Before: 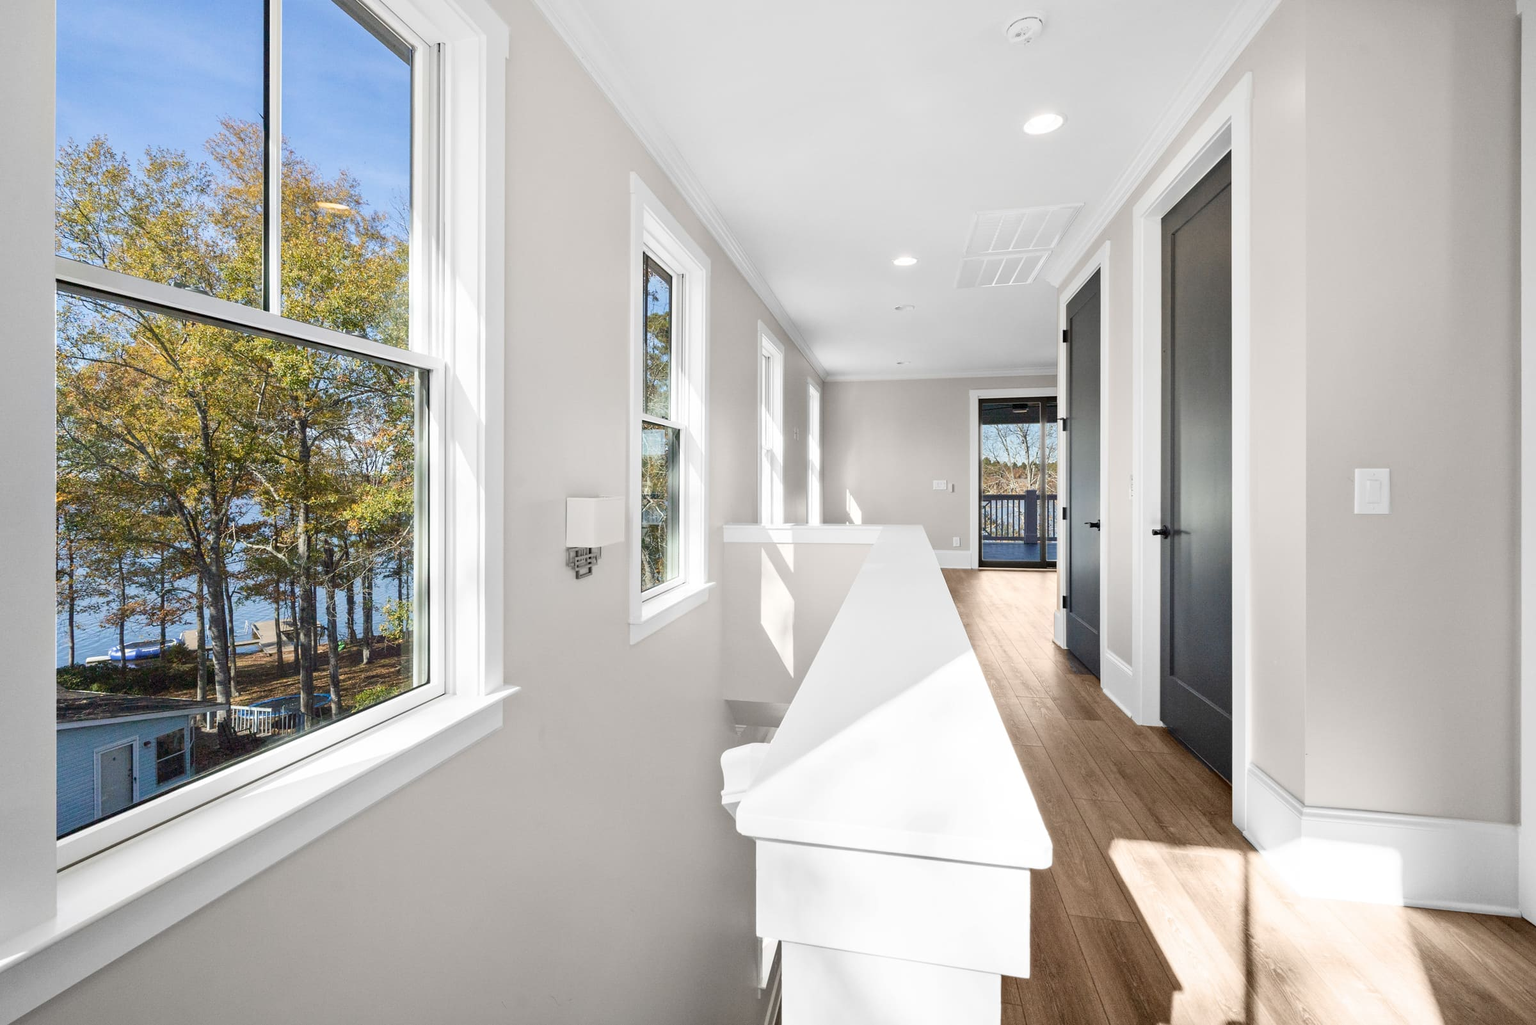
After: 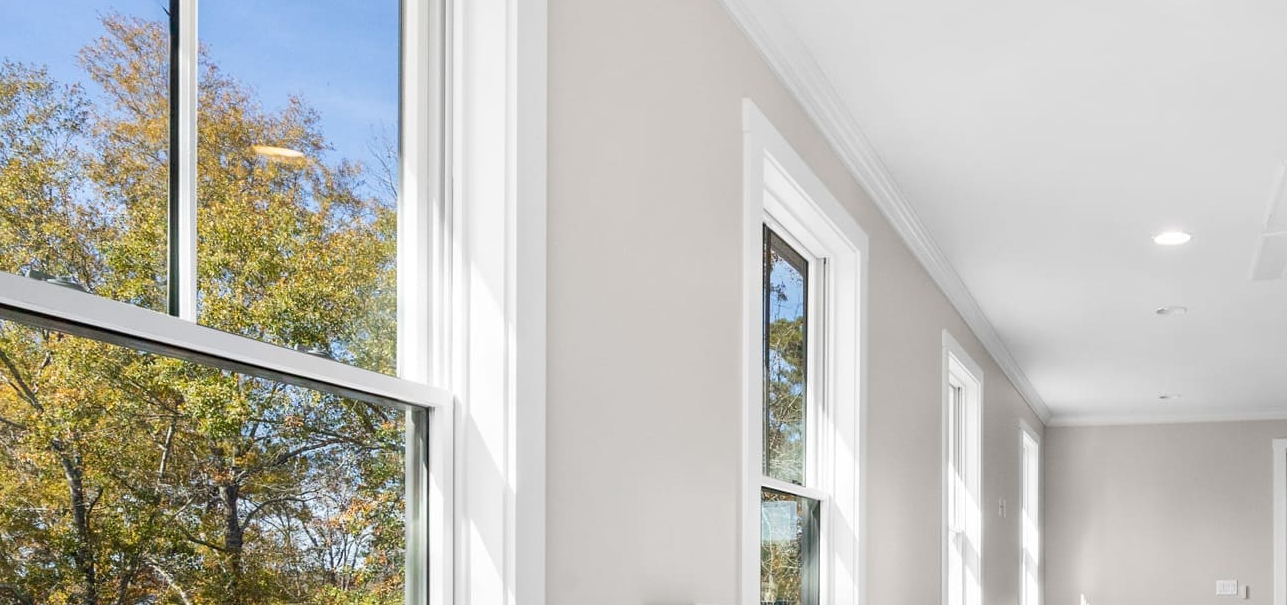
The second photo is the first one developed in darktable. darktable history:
crop: left 10.121%, top 10.631%, right 36.218%, bottom 51.526%
exposure: compensate highlight preservation false
